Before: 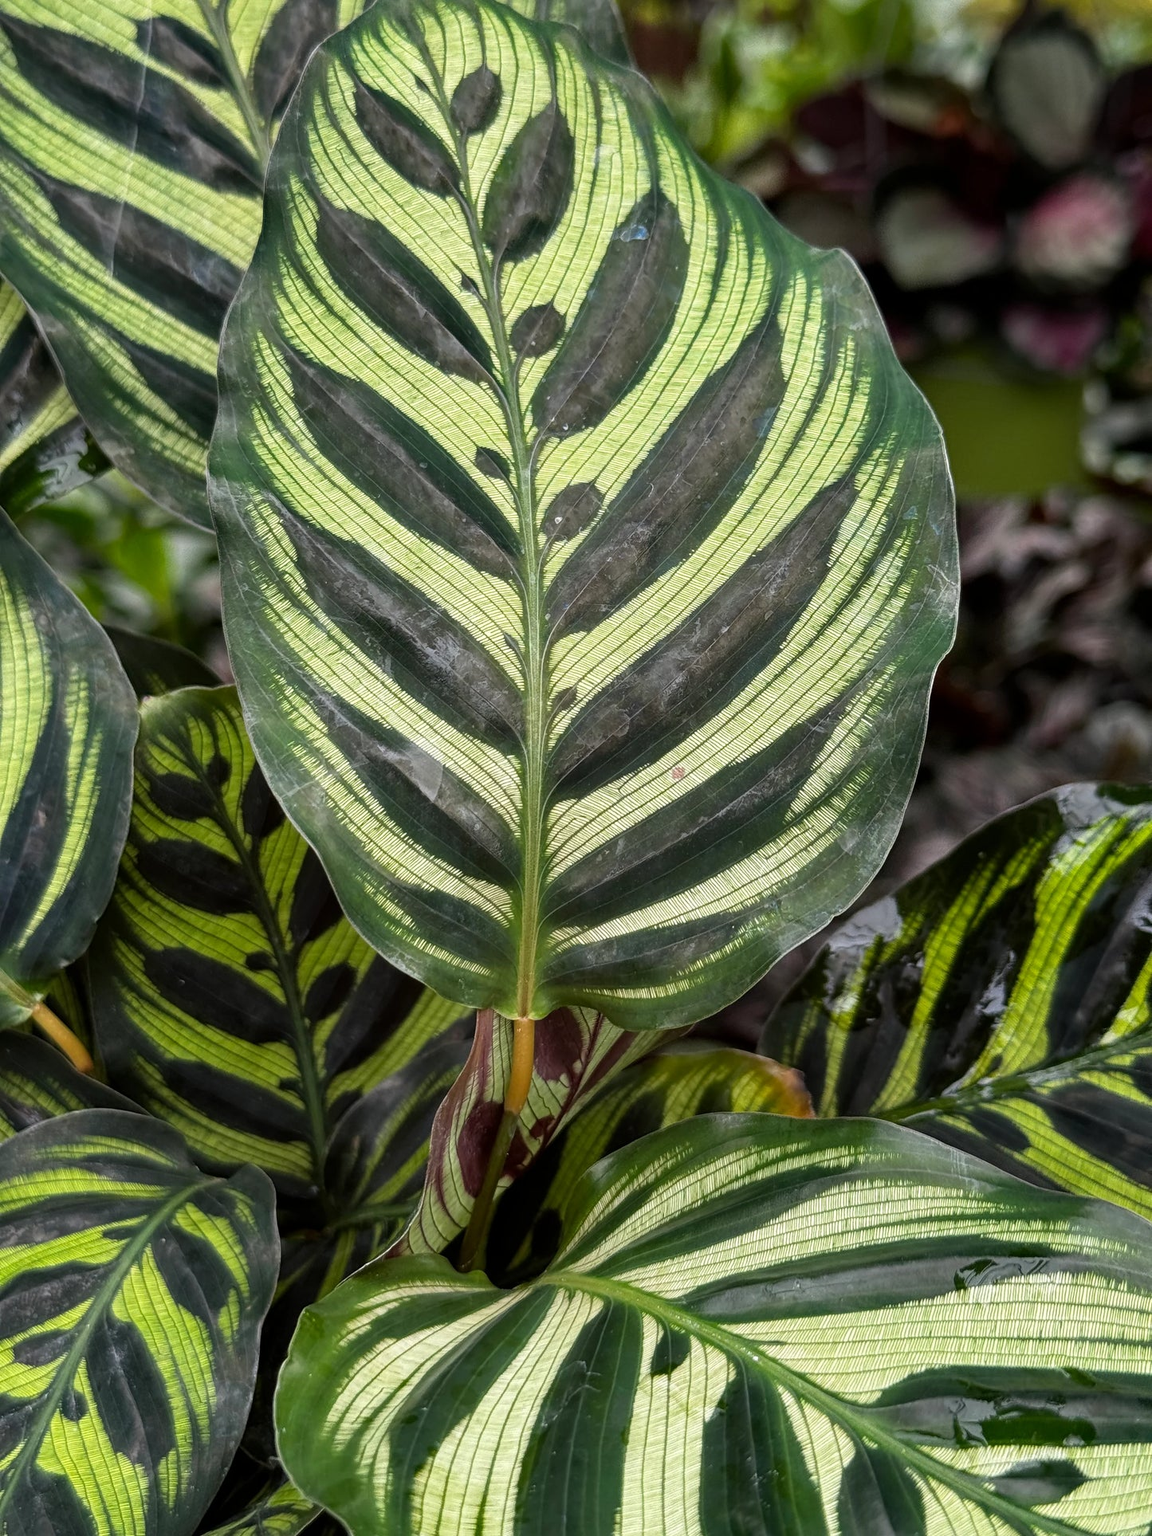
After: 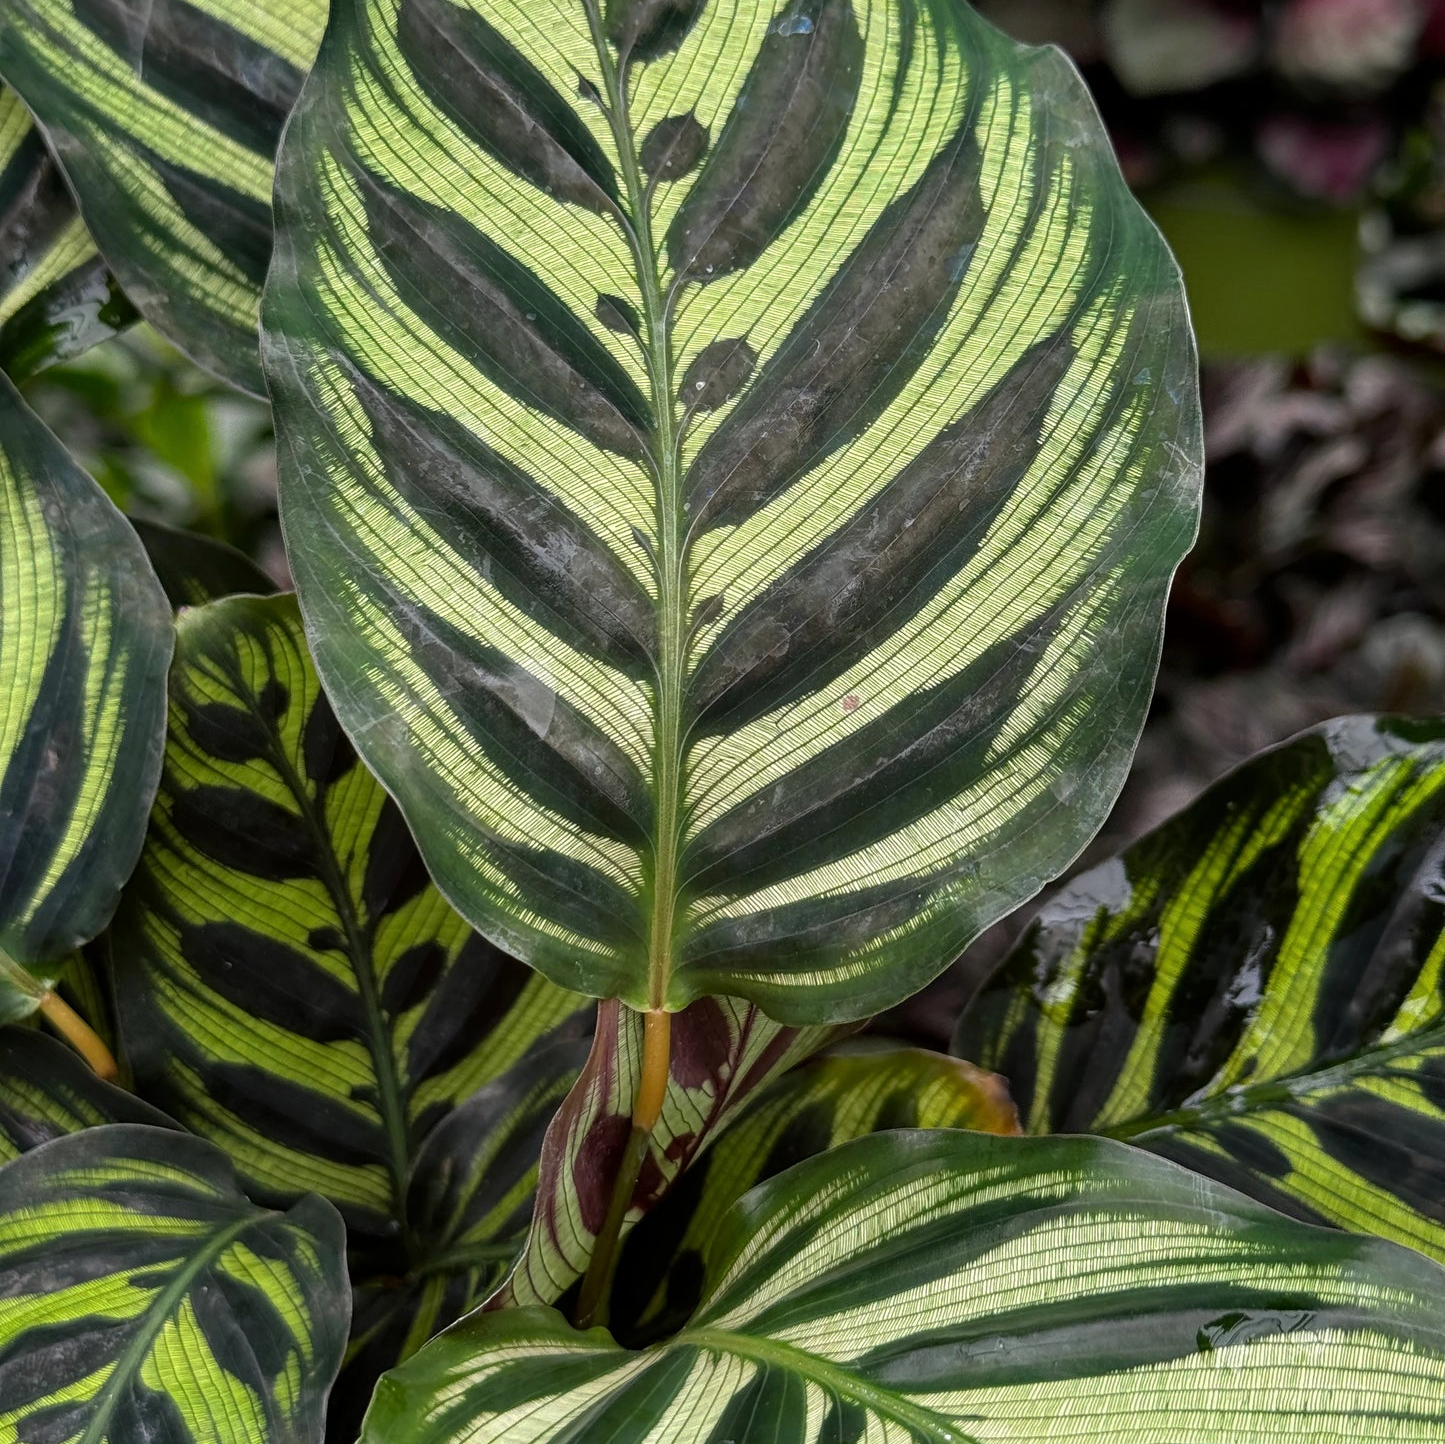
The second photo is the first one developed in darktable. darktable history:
crop: top 13.865%, bottom 11.171%
base curve: curves: ch0 [(0, 0) (0.74, 0.67) (1, 1)], preserve colors none
